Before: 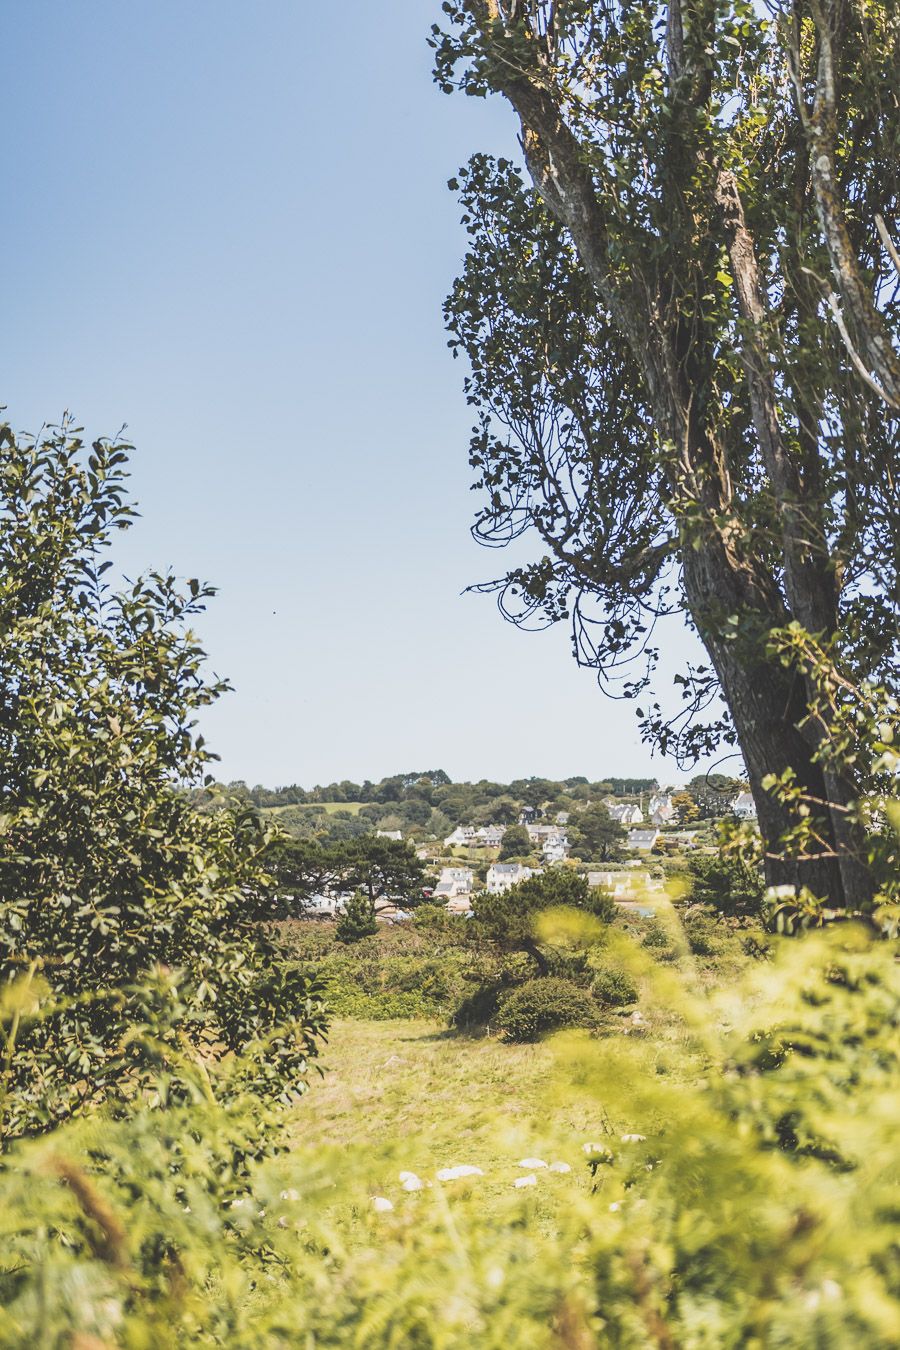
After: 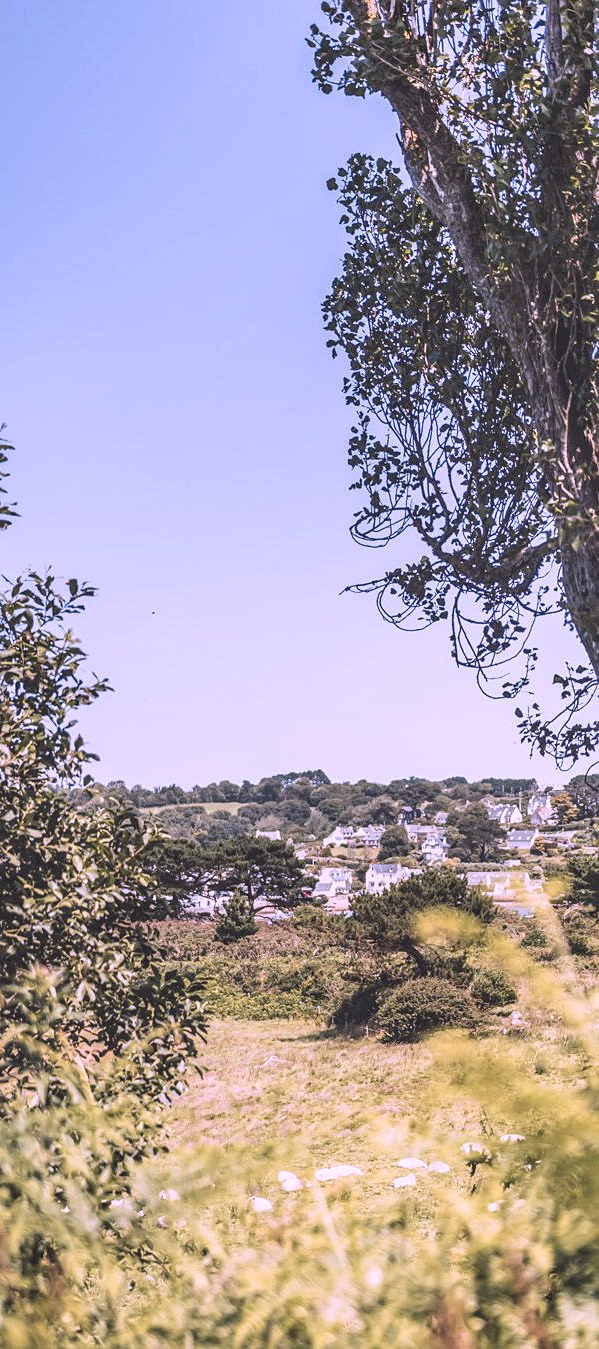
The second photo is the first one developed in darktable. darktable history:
crop and rotate: left 13.473%, right 19.906%
sharpen: amount 0.201
local contrast: detail 130%
color correction: highlights a* 15.05, highlights b* -24.68
